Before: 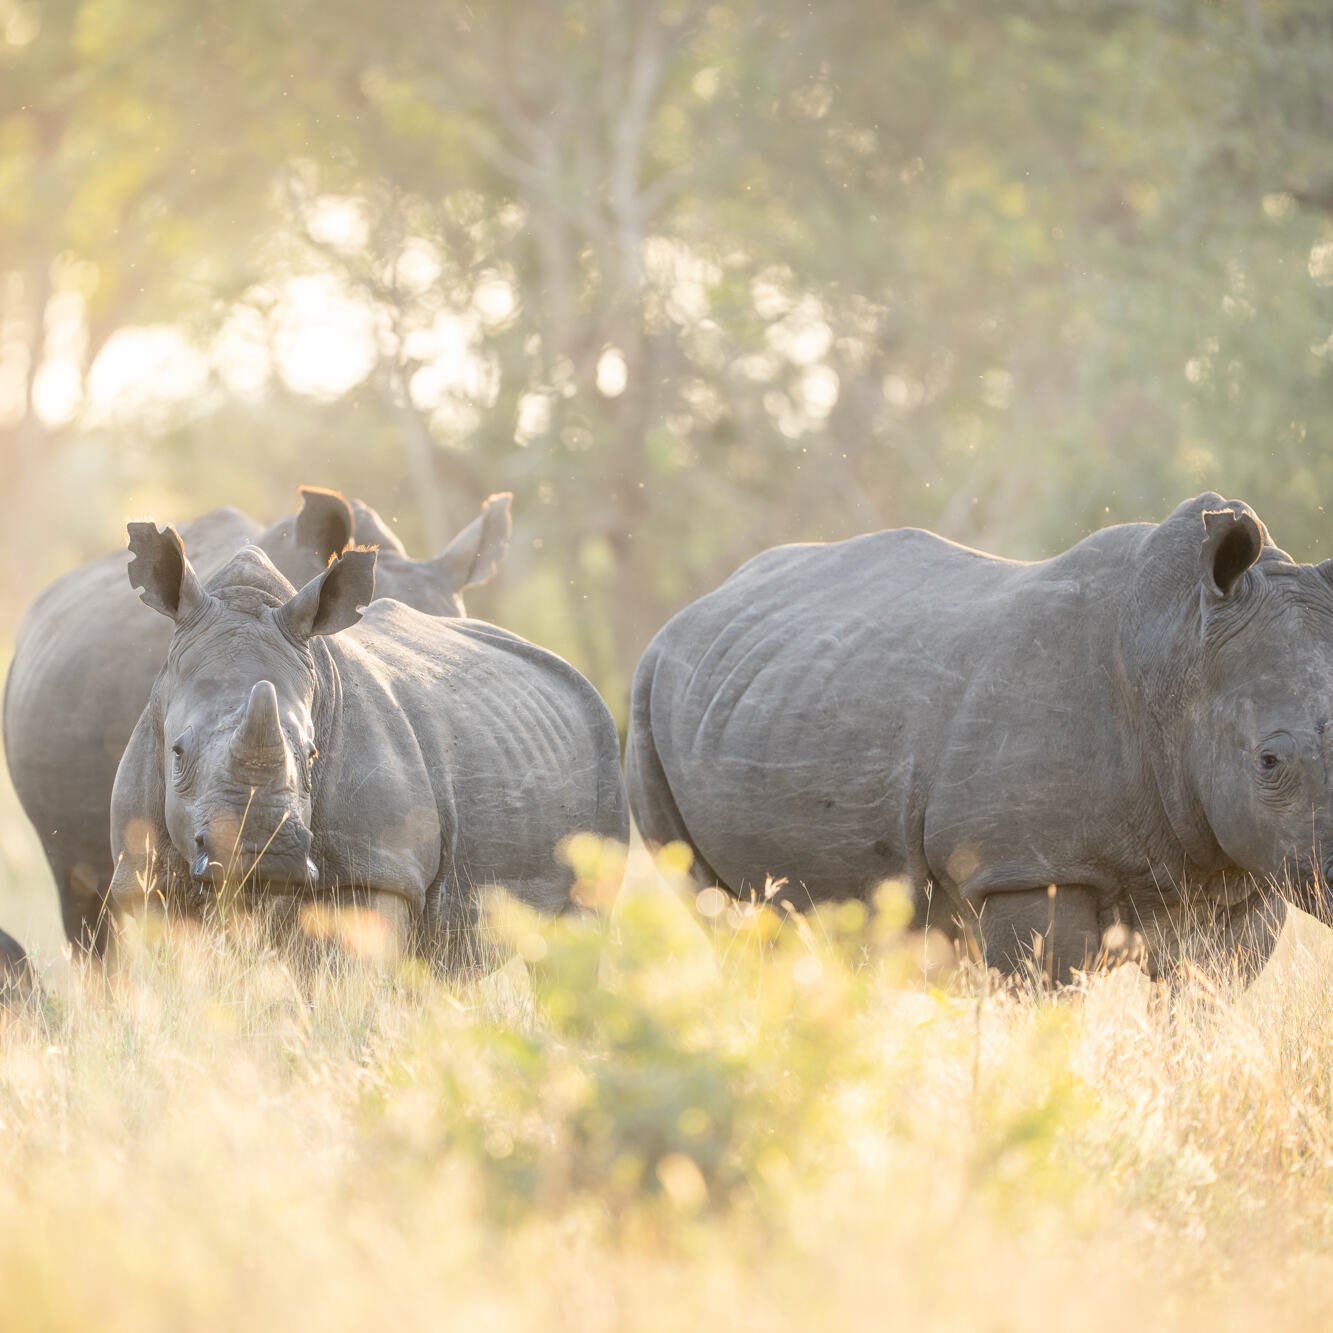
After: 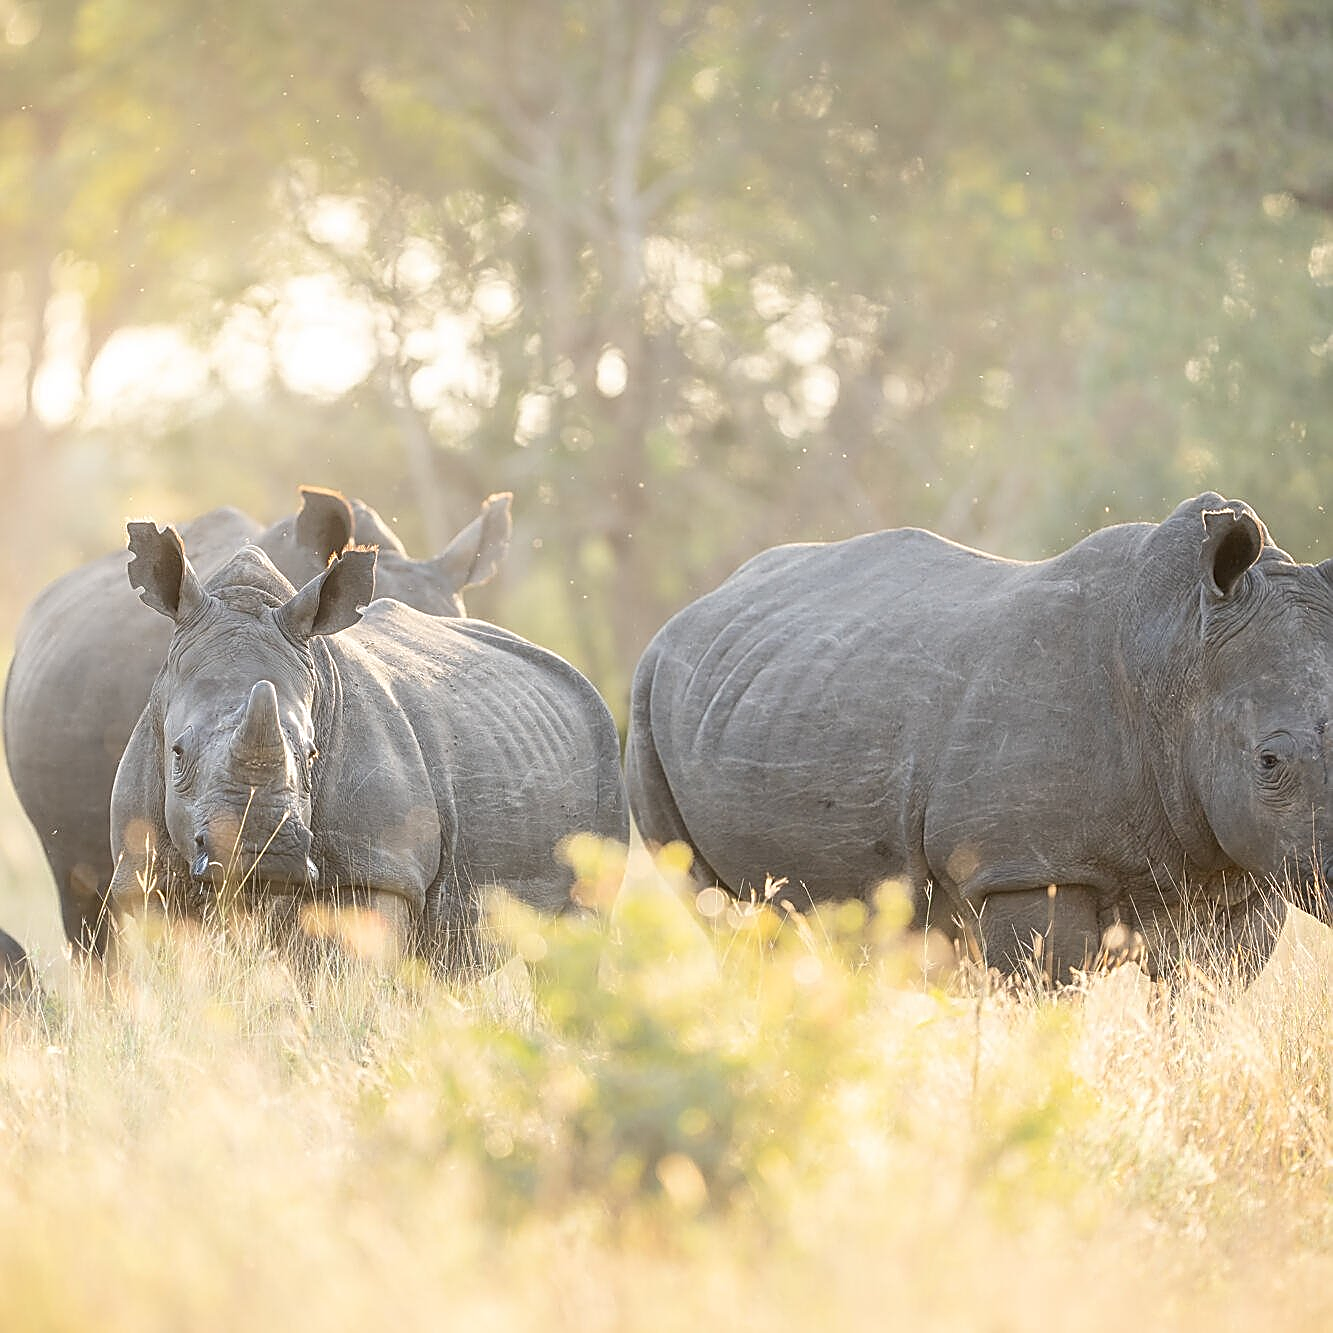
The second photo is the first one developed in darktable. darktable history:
sharpen: radius 1.685, amount 1.294
